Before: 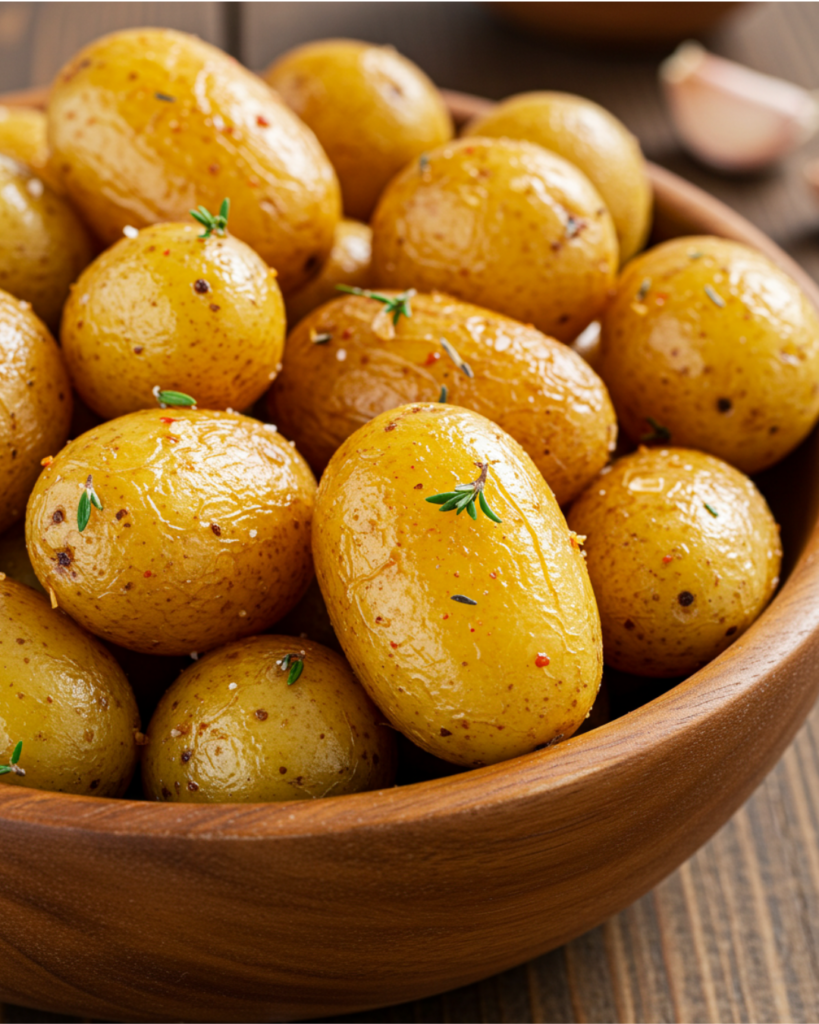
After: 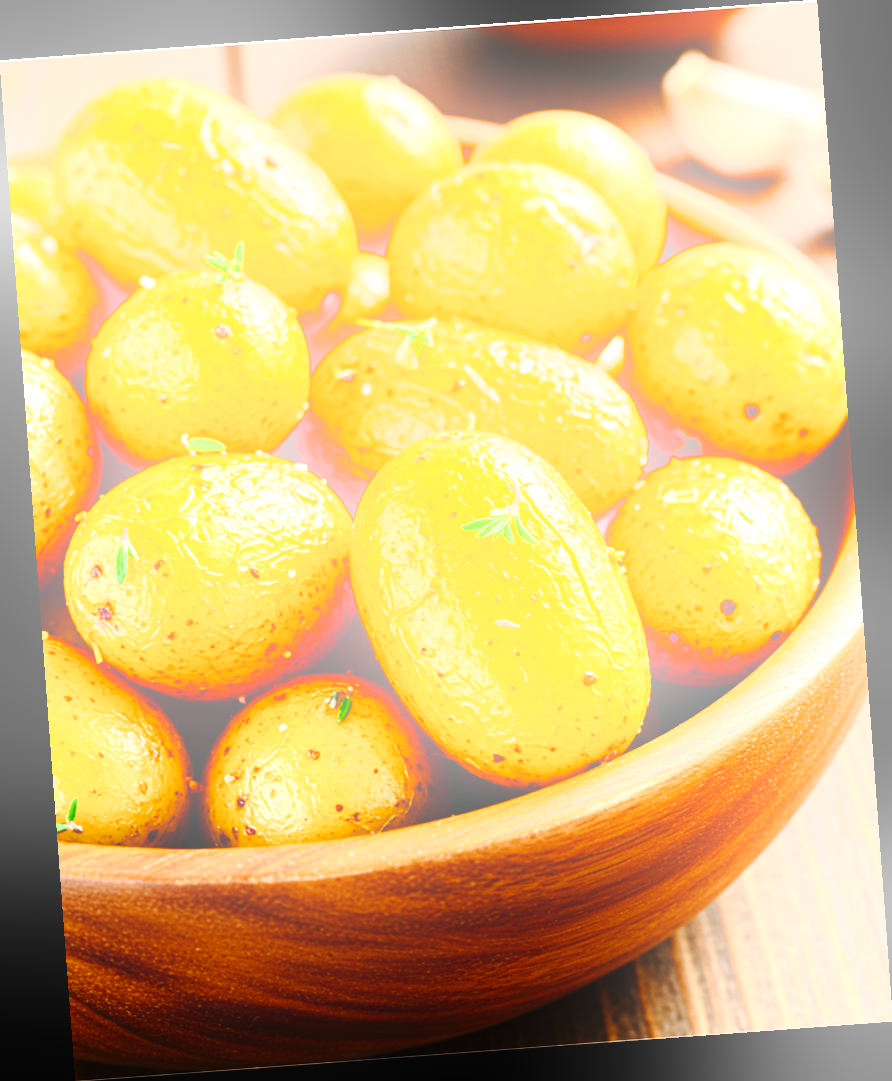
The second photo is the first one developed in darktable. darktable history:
exposure: black level correction 0, exposure 1.388 EV, compensate exposure bias true, compensate highlight preservation false
tone curve: curves: ch0 [(0, 0) (0.003, 0.002) (0.011, 0.007) (0.025, 0.014) (0.044, 0.023) (0.069, 0.033) (0.1, 0.052) (0.136, 0.081) (0.177, 0.134) (0.224, 0.205) (0.277, 0.296) (0.335, 0.401) (0.399, 0.501) (0.468, 0.589) (0.543, 0.658) (0.623, 0.738) (0.709, 0.804) (0.801, 0.871) (0.898, 0.93) (1, 1)], preserve colors none
contrast brightness saturation: contrast 0.28
bloom: threshold 82.5%, strength 16.25%
rotate and perspective: rotation -4.25°, automatic cropping off
